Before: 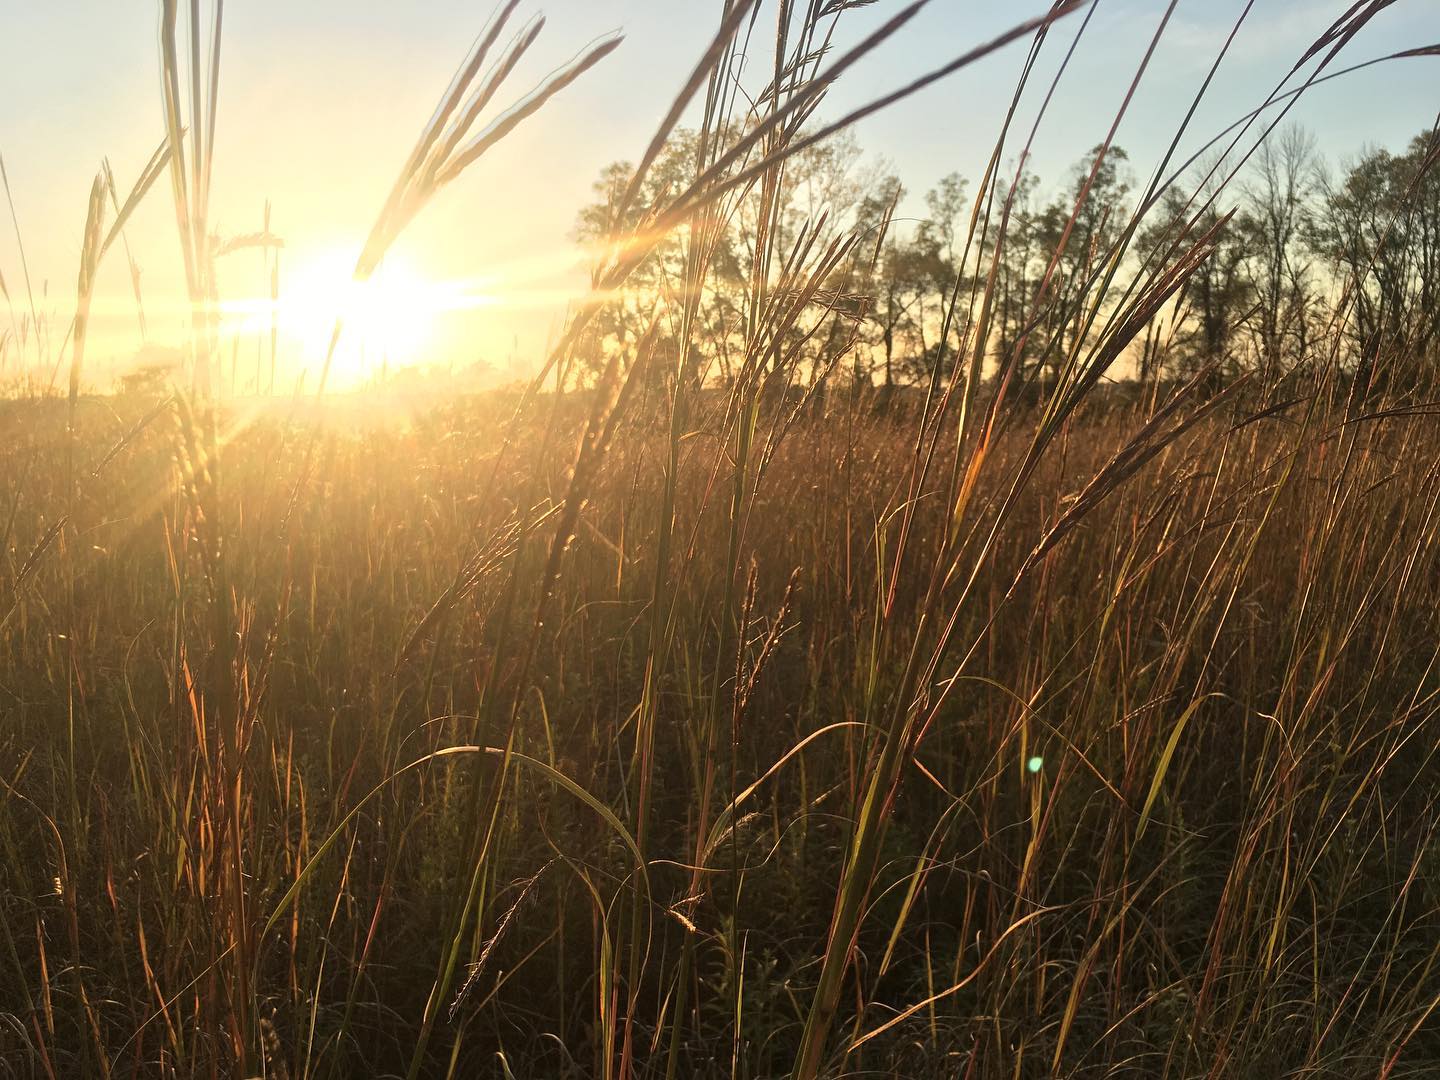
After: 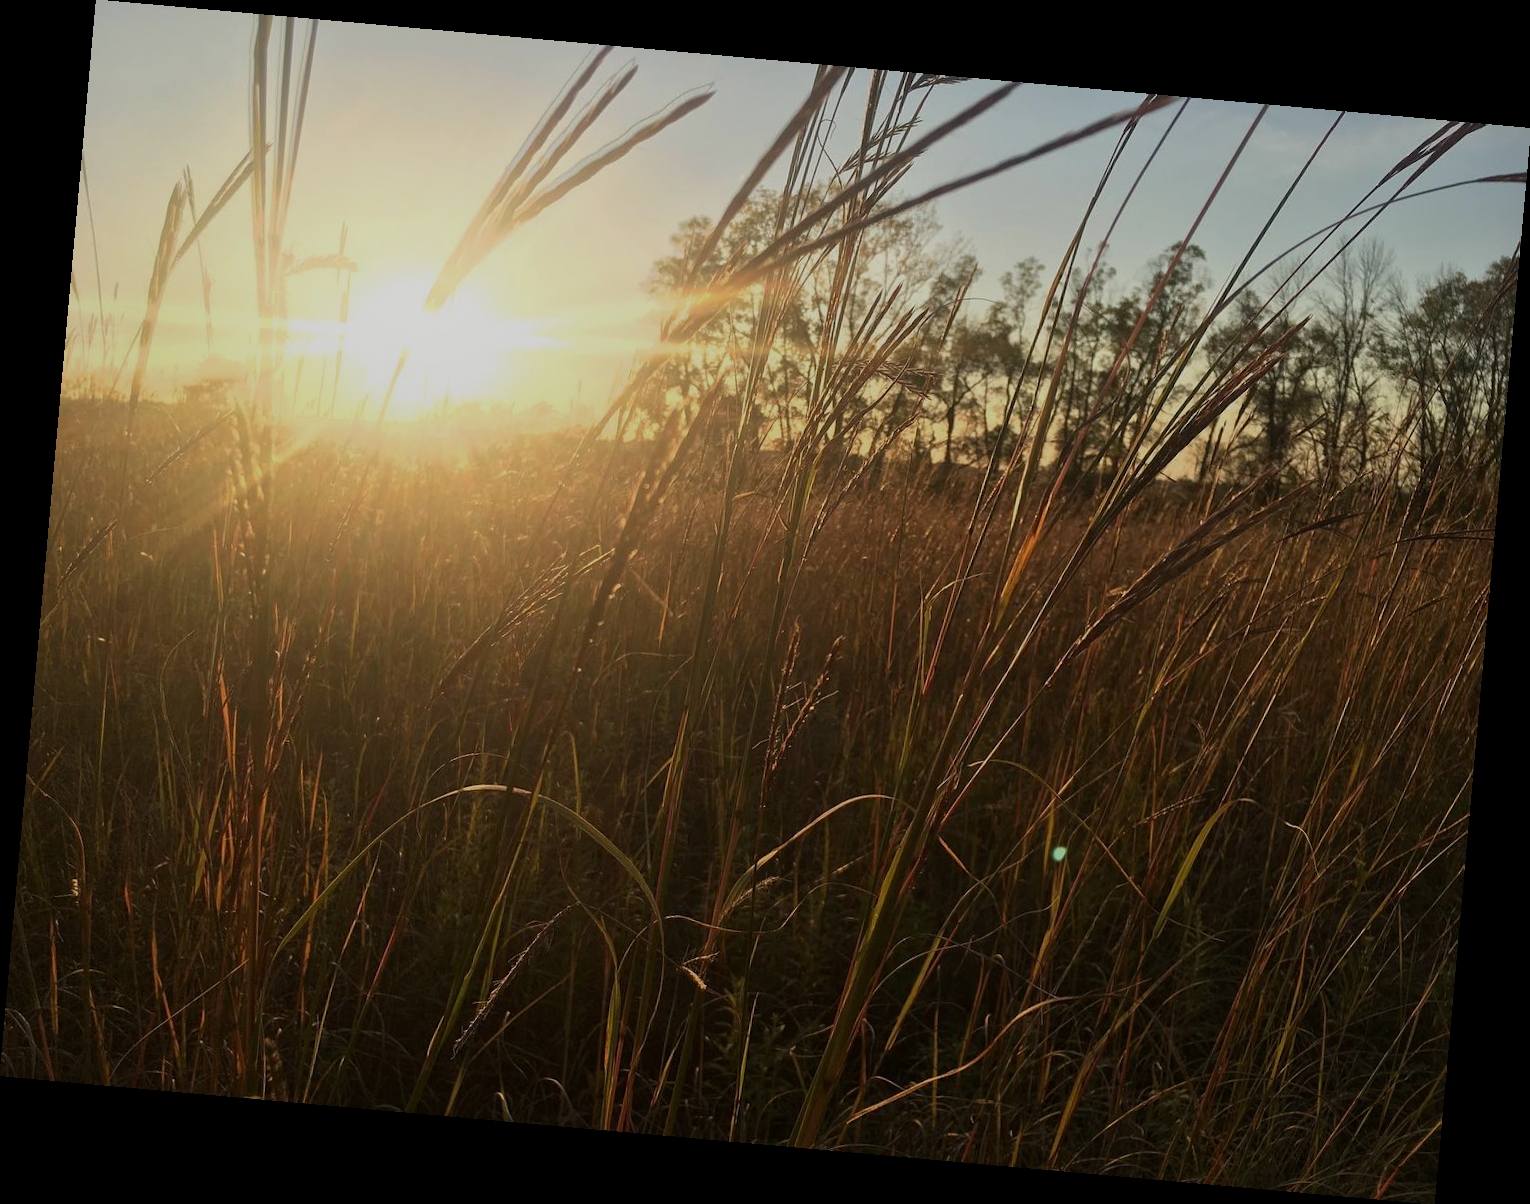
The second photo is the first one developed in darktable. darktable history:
exposure: black level correction 0, exposure -0.766 EV, compensate highlight preservation false
shadows and highlights: shadows -23.08, highlights 46.15, soften with gaussian
rotate and perspective: rotation 5.12°, automatic cropping off
